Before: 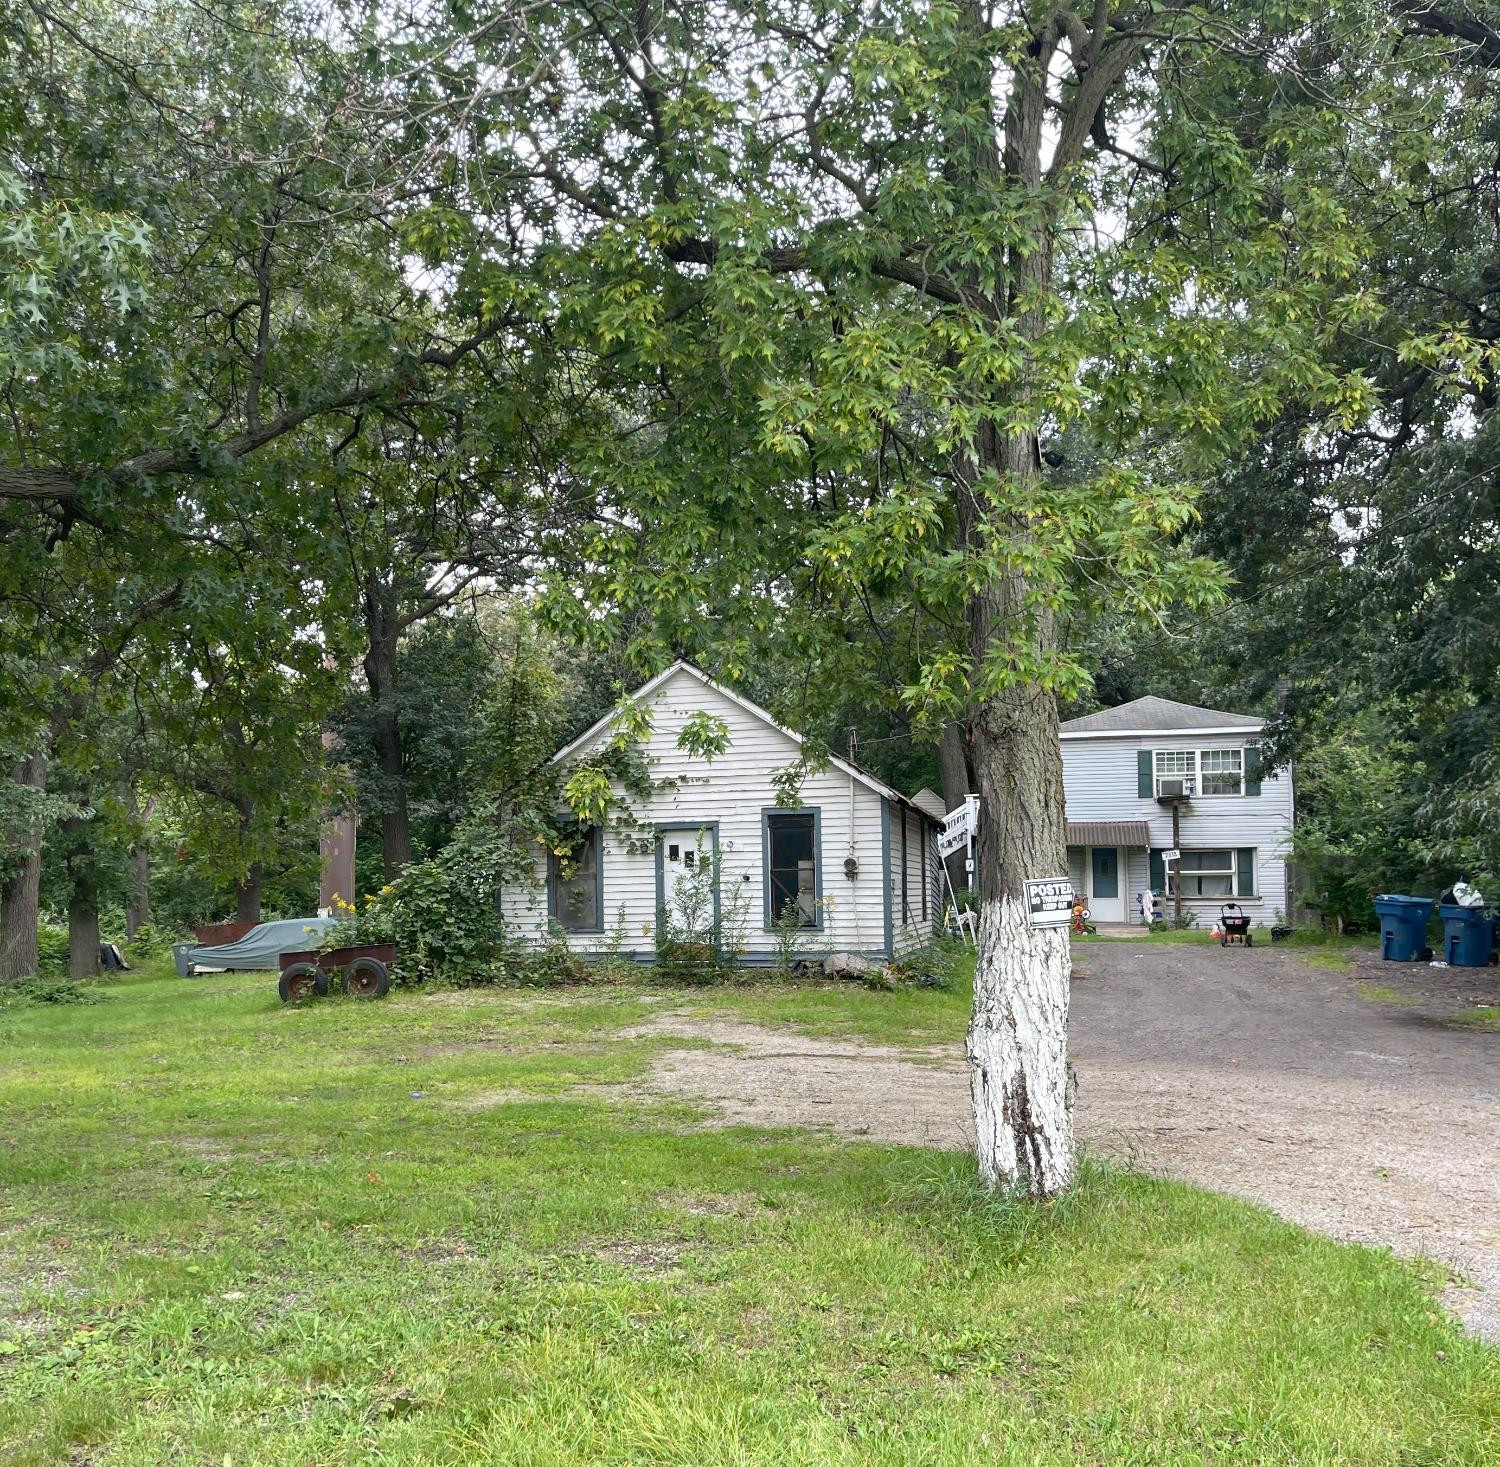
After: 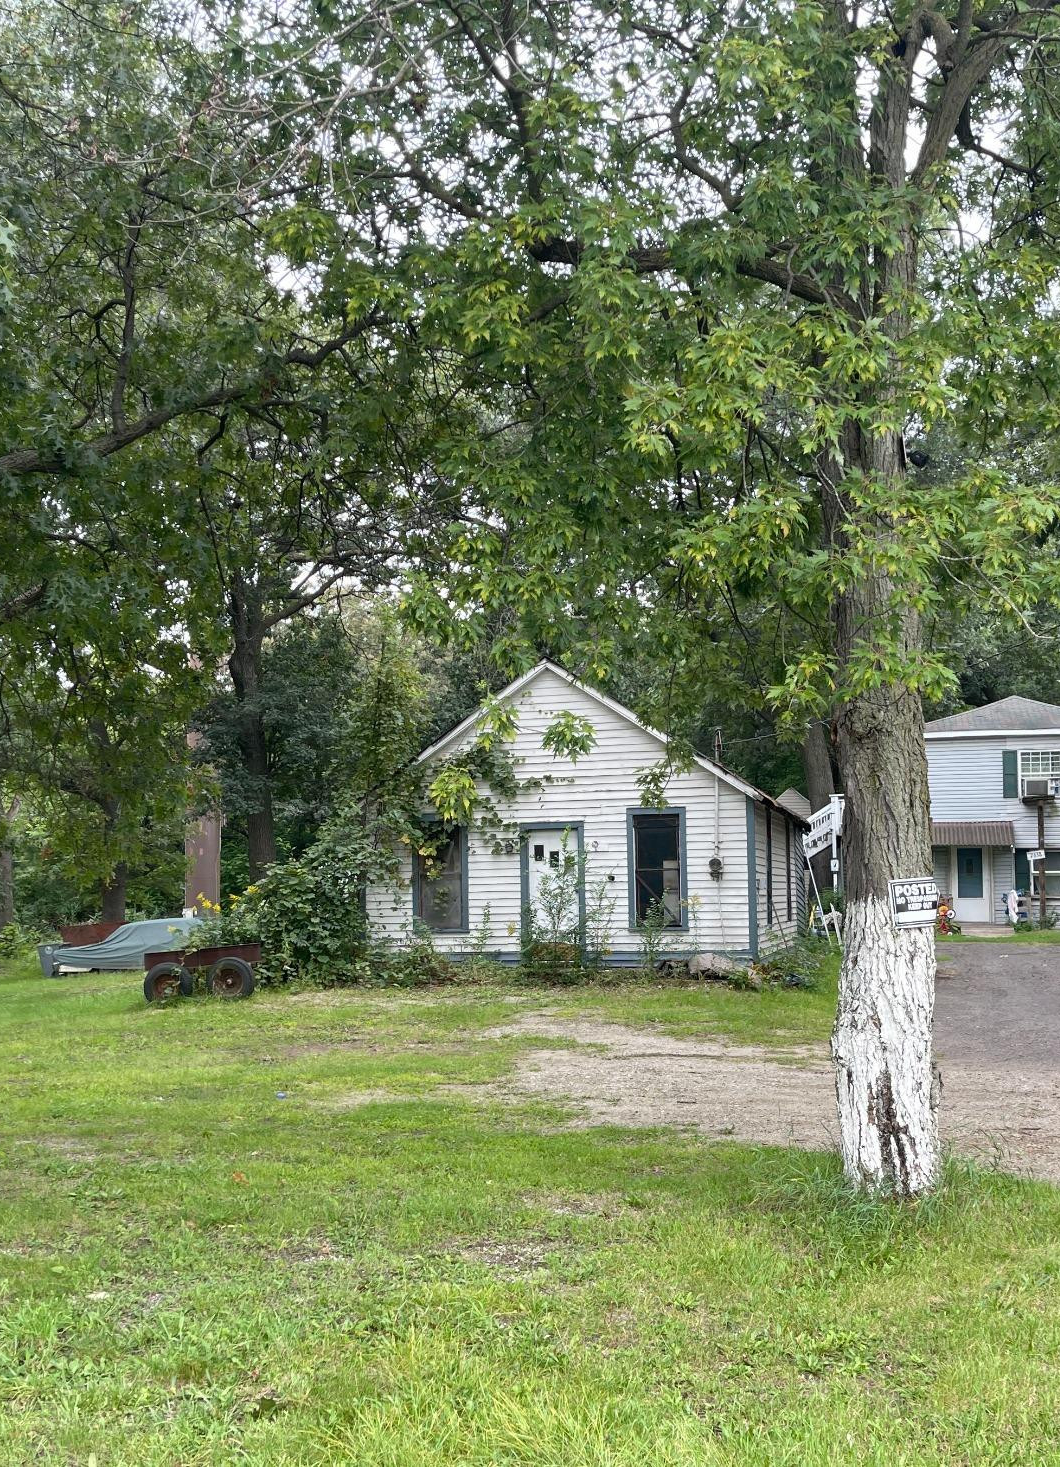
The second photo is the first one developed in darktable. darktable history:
crop and rotate: left 9.054%, right 20.244%
